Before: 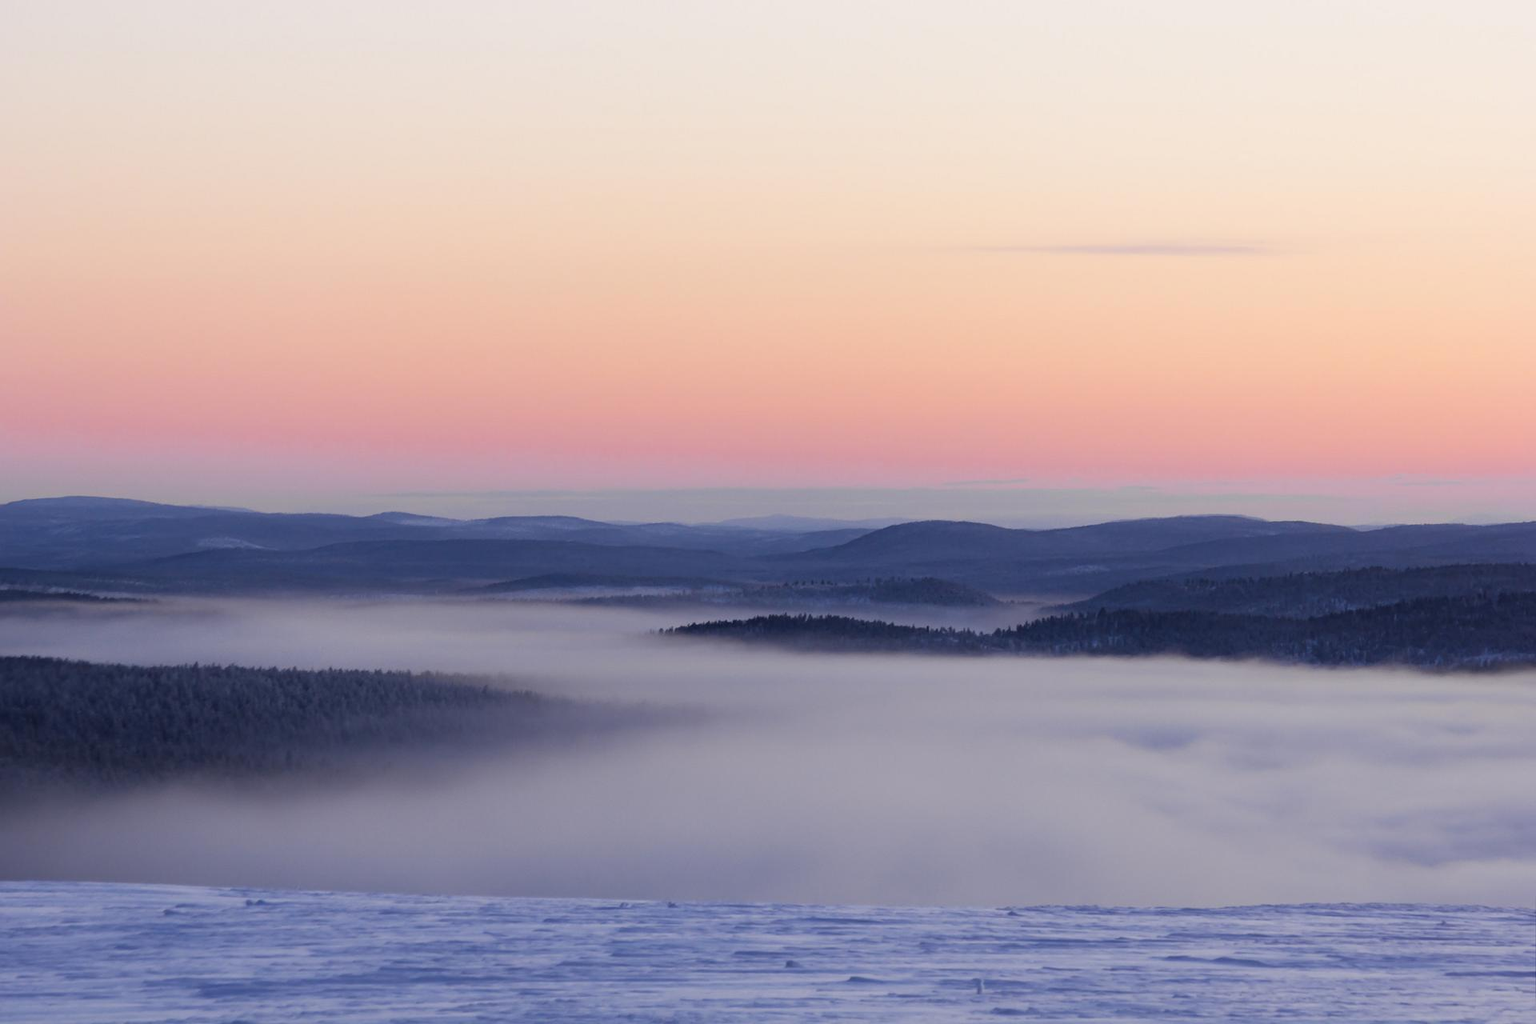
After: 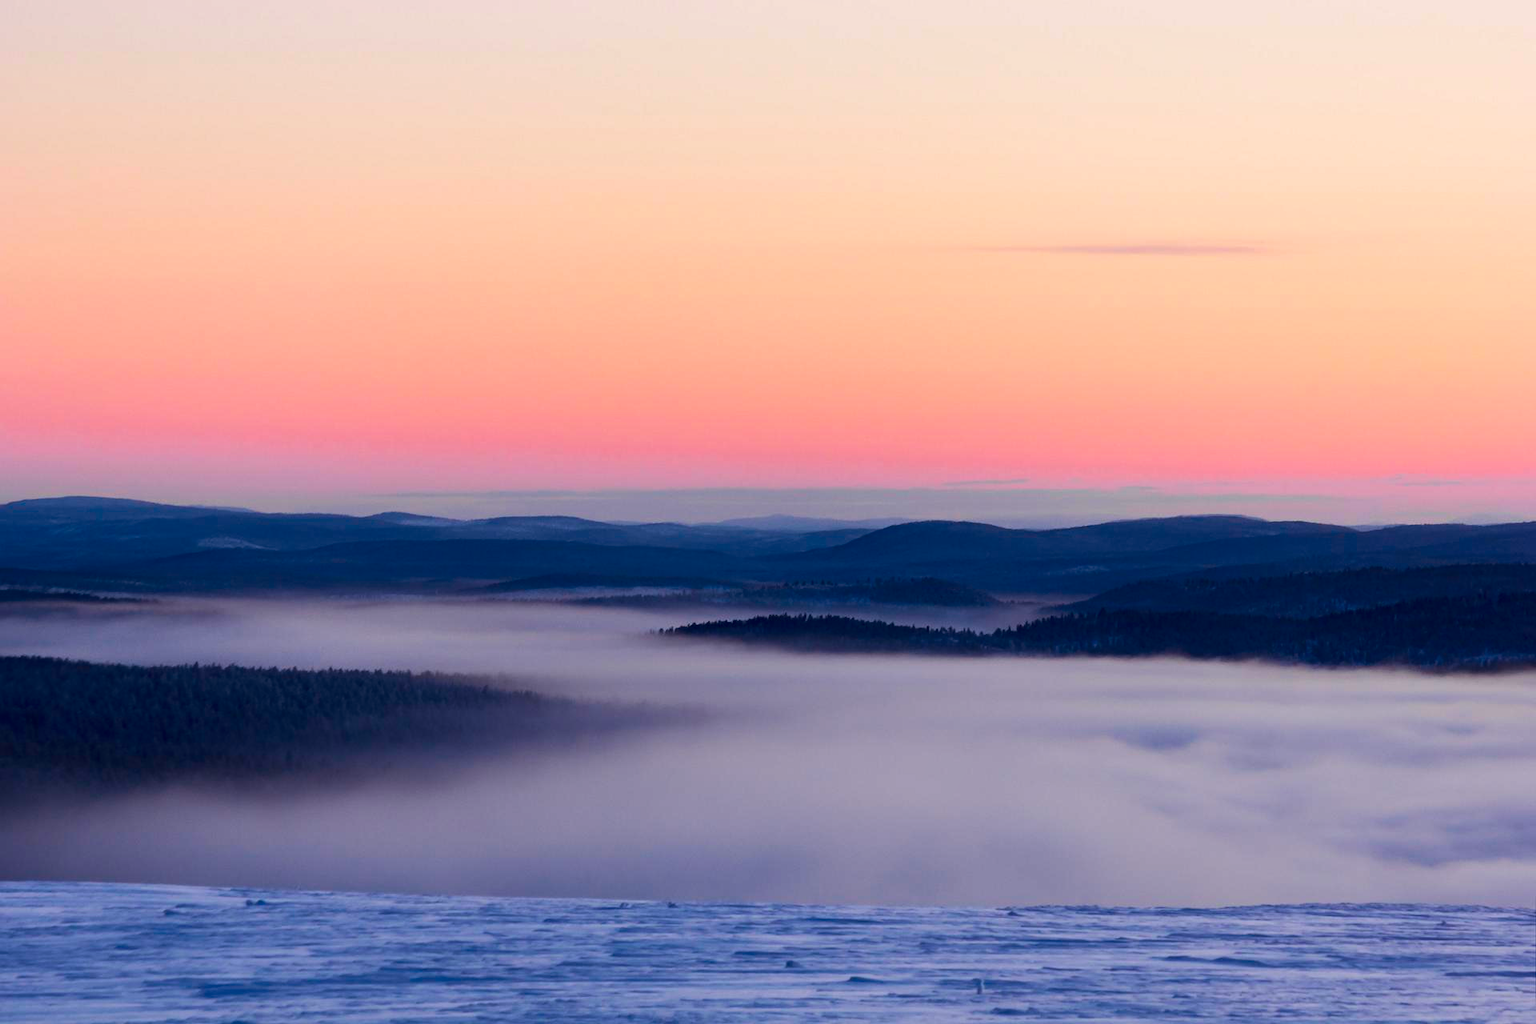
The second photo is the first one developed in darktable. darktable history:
shadows and highlights: radius 264.75, soften with gaussian
velvia: on, module defaults
contrast brightness saturation: contrast 0.19, brightness -0.11, saturation 0.21
